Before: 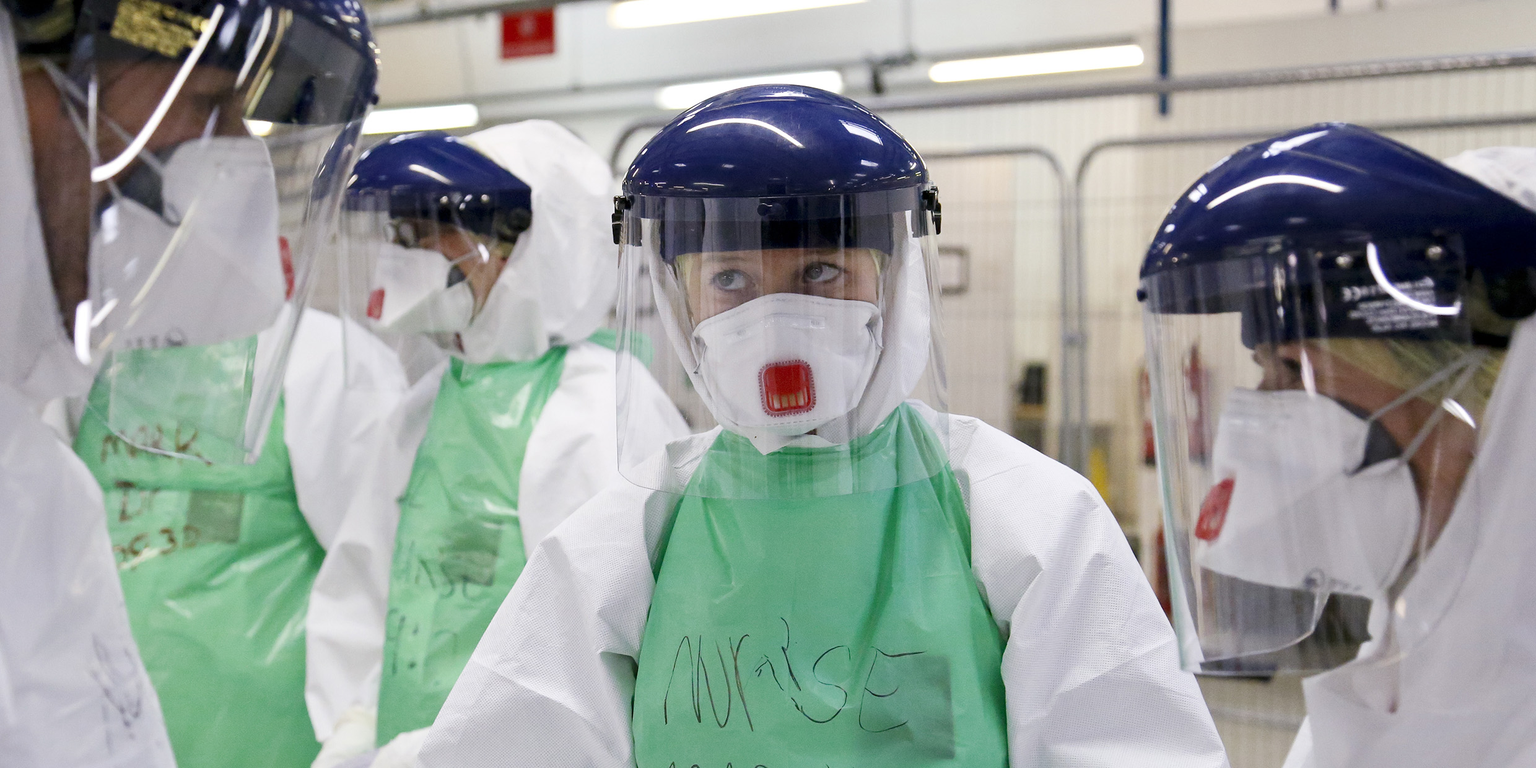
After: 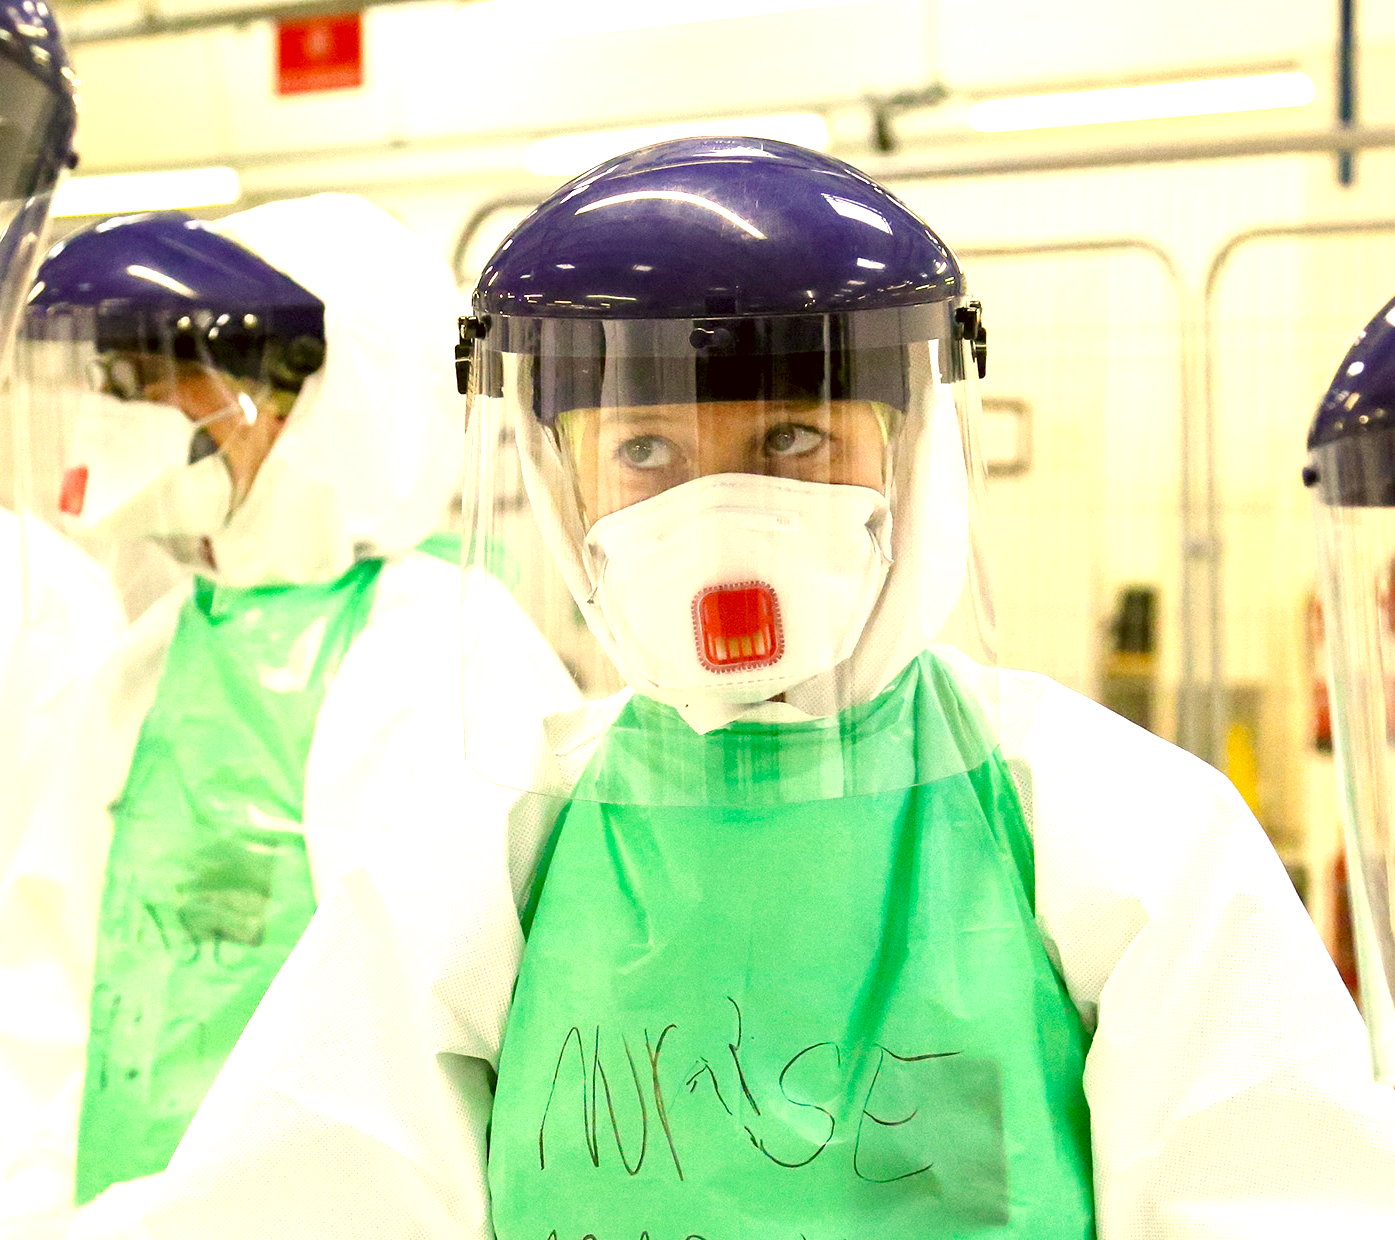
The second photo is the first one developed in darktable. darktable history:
color correction: highlights a* 0.162, highlights b* 29.53, shadows a* -0.162, shadows b* 21.09
exposure: exposure 1.16 EV, compensate exposure bias true, compensate highlight preservation false
crop: left 21.496%, right 22.254%
